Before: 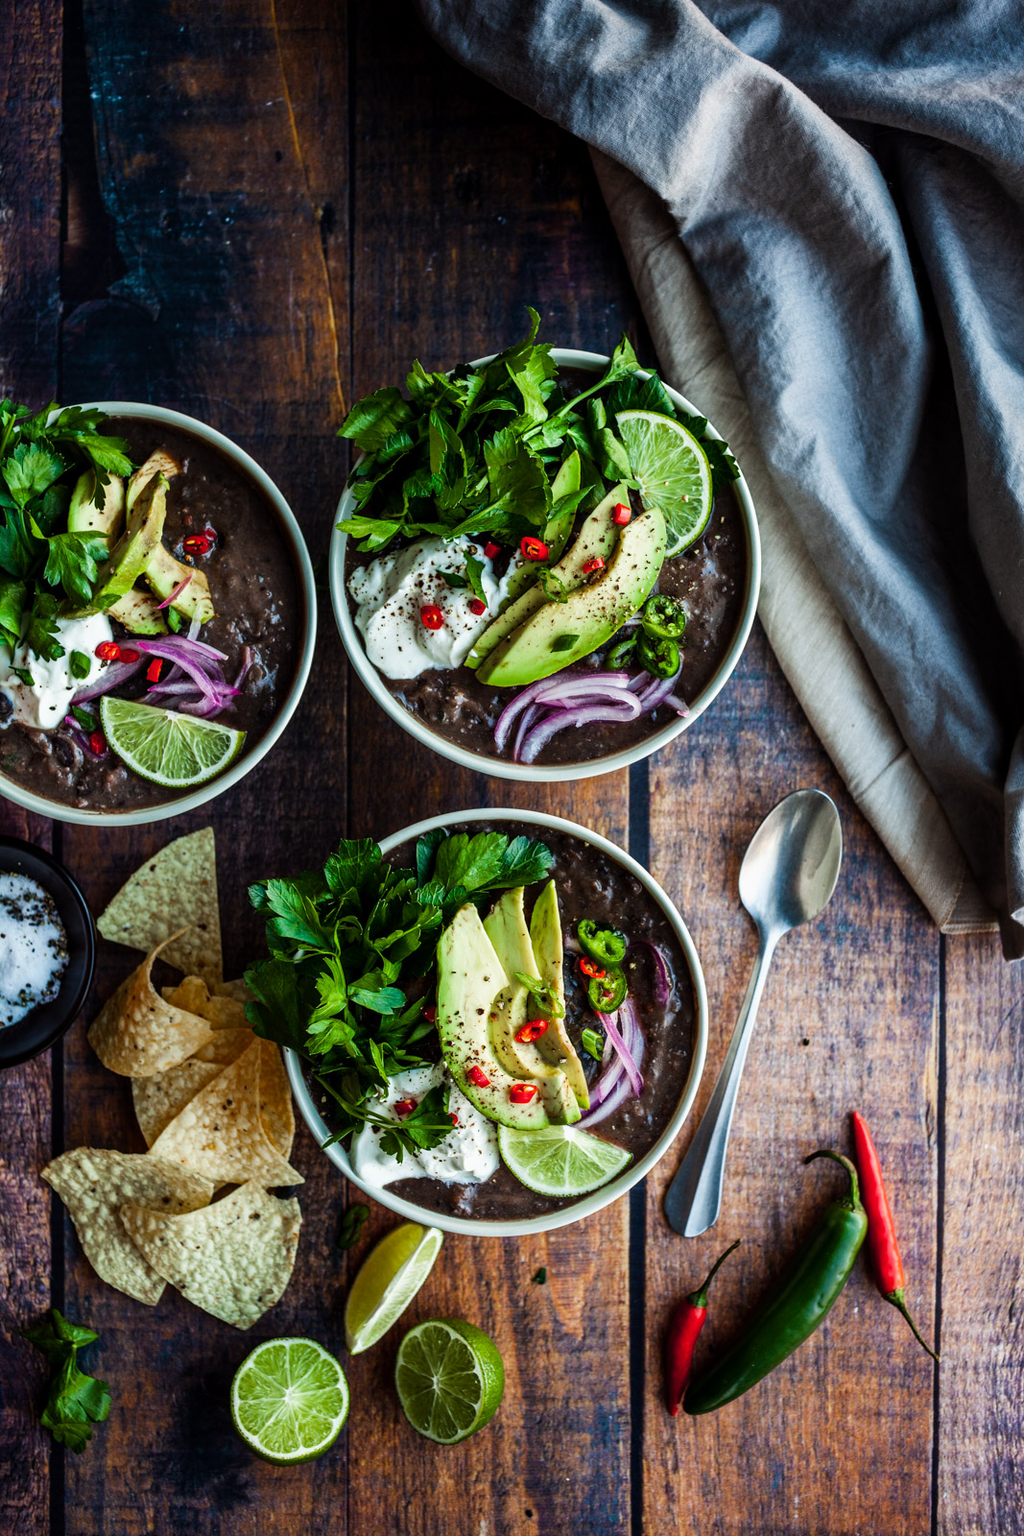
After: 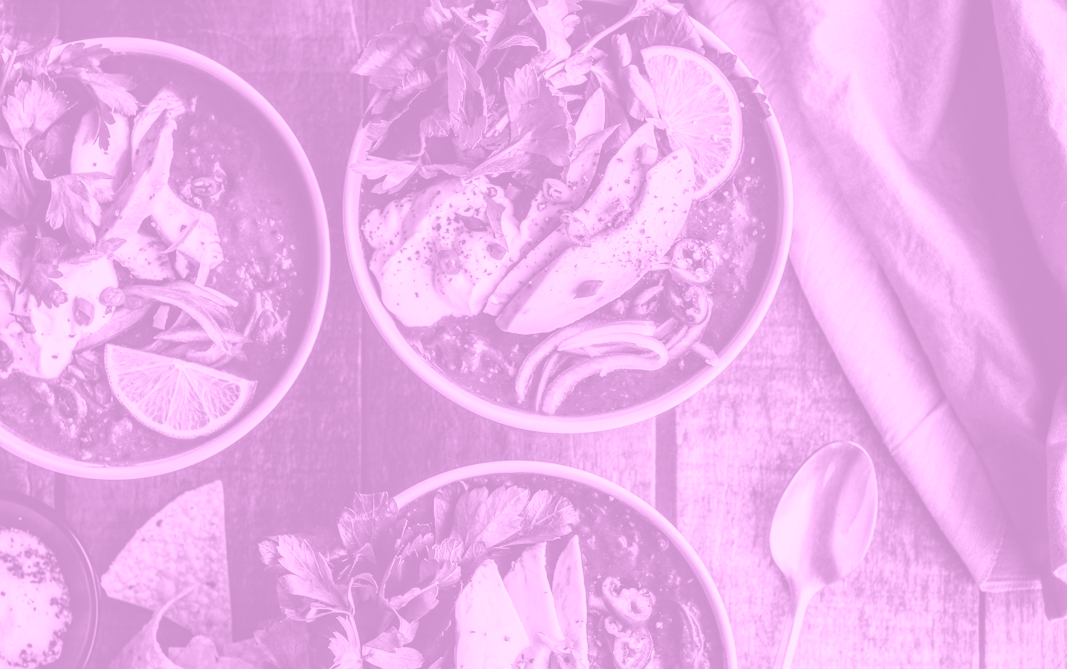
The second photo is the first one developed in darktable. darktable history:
crop and rotate: top 23.84%, bottom 34.294%
colorize: hue 331.2°, saturation 75%, source mix 30.28%, lightness 70.52%, version 1
local contrast: on, module defaults
